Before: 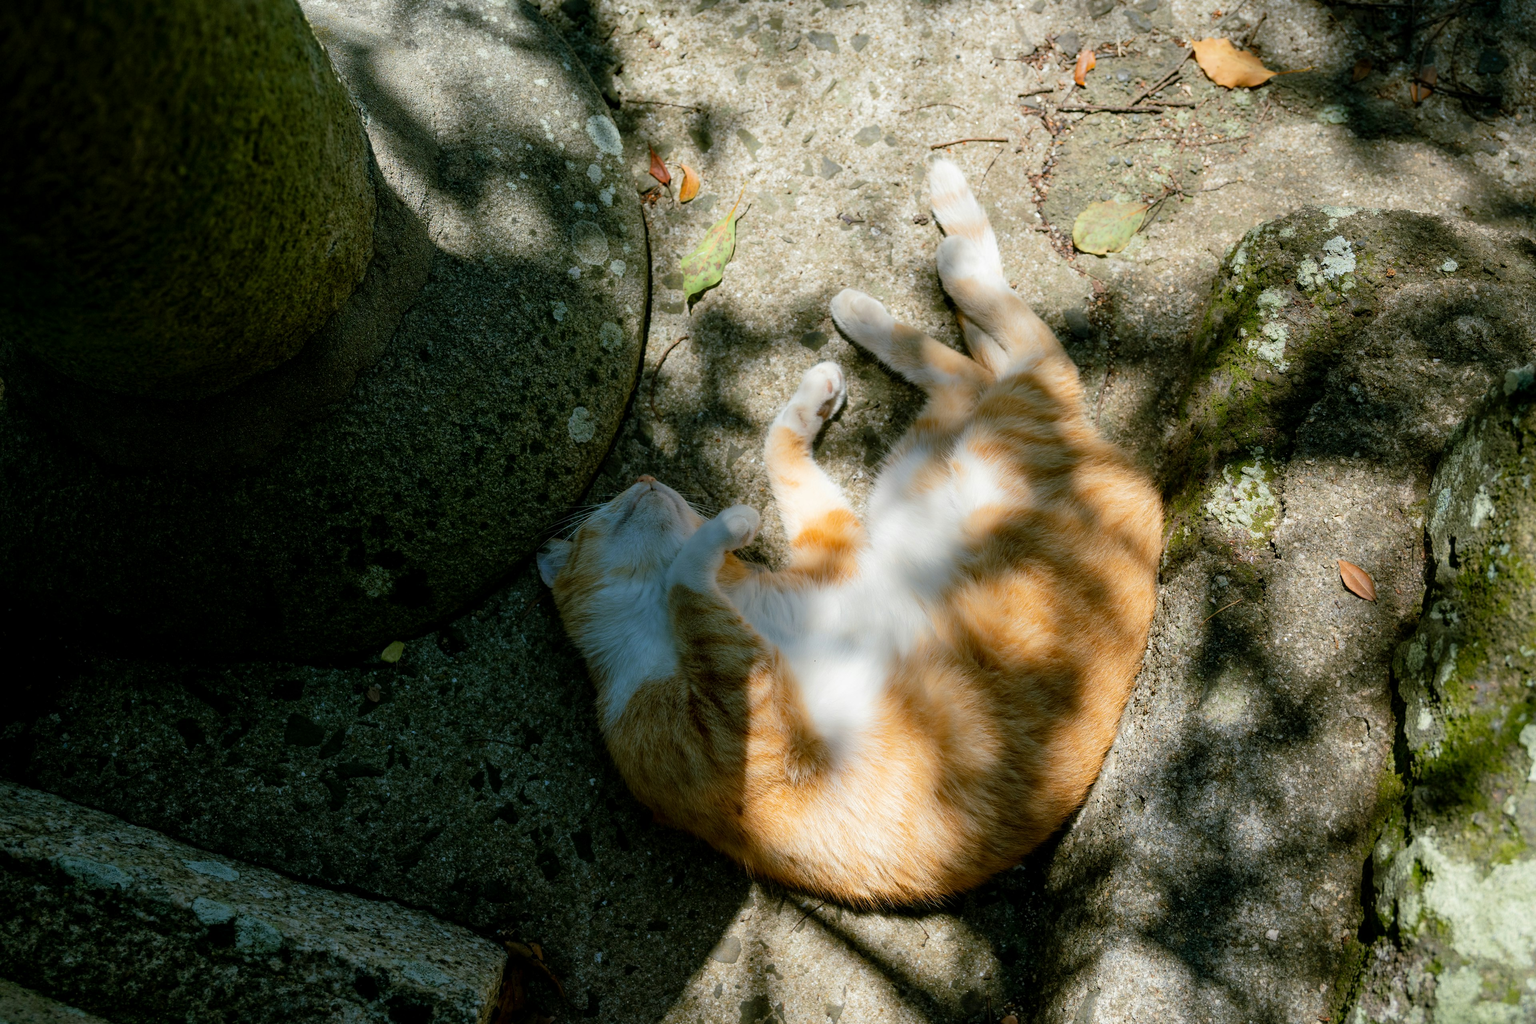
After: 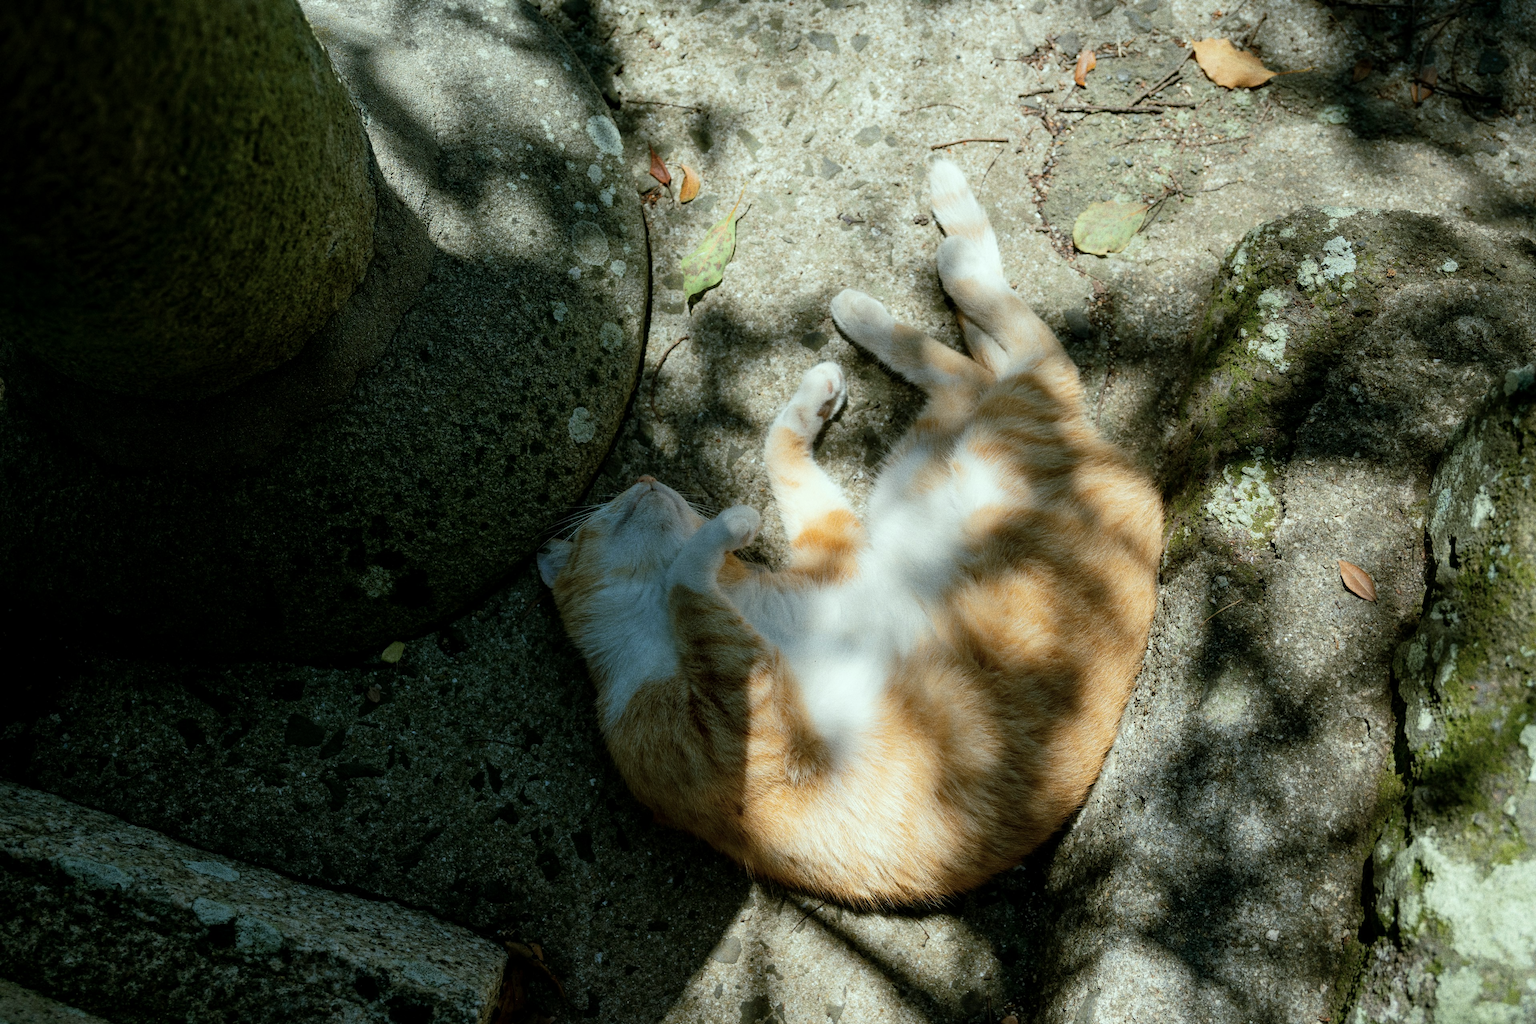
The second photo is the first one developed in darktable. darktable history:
contrast brightness saturation: contrast 0.06, brightness -0.01, saturation -0.23
grain: coarseness 0.09 ISO, strength 40%
color correction: highlights a* -6.69, highlights b* 0.49
